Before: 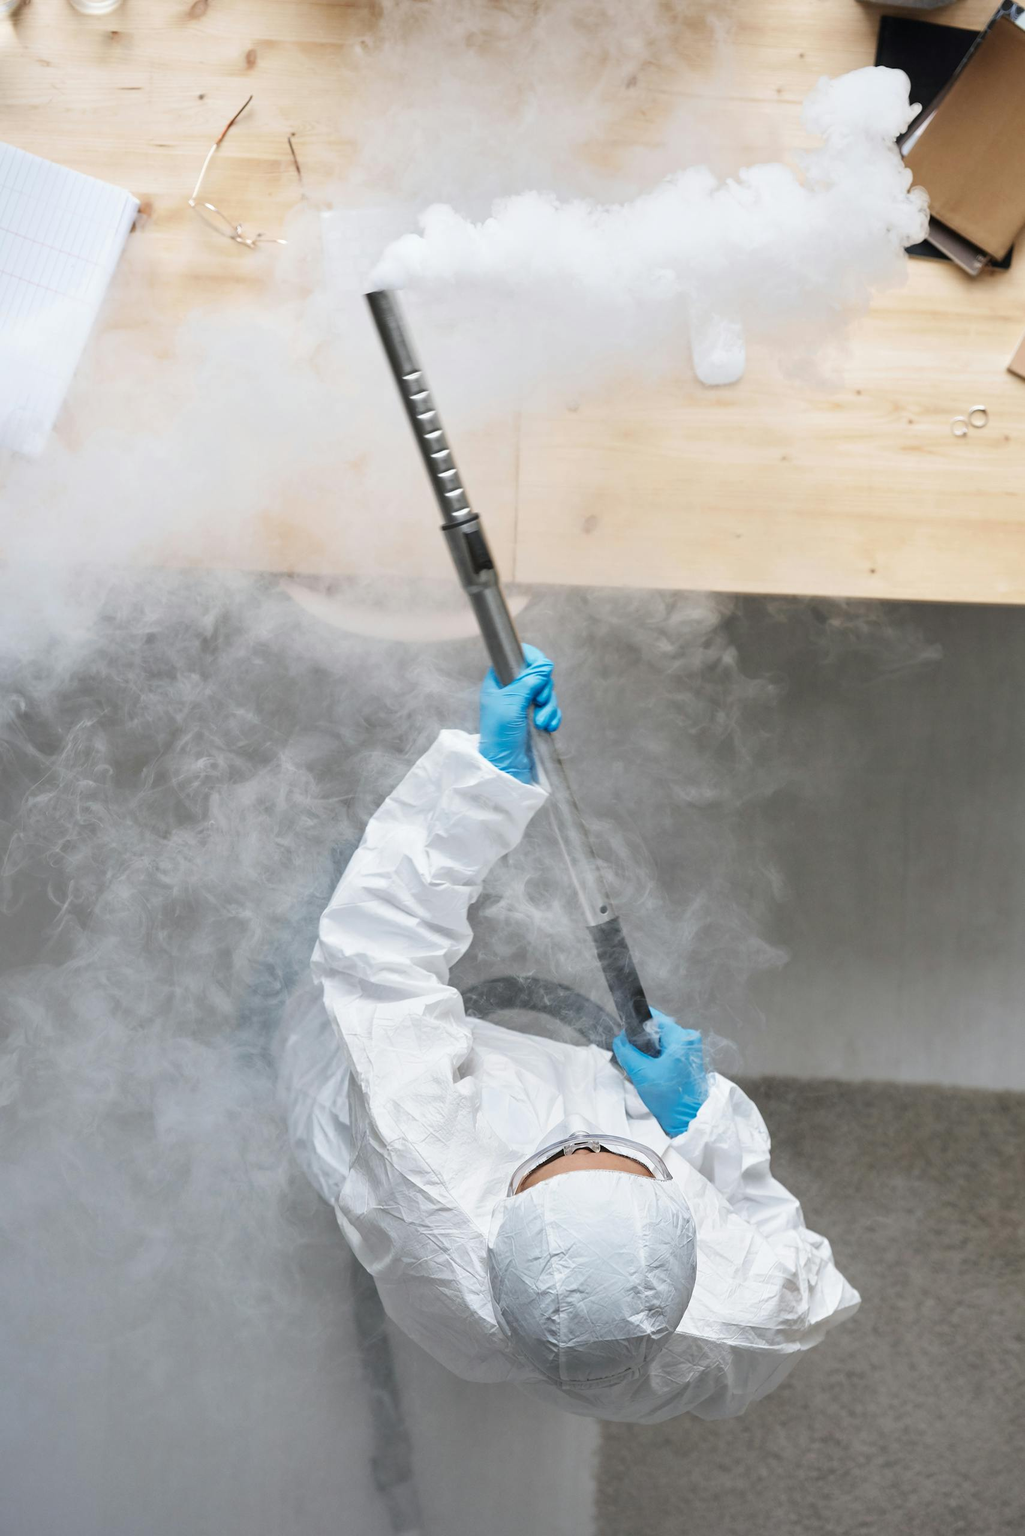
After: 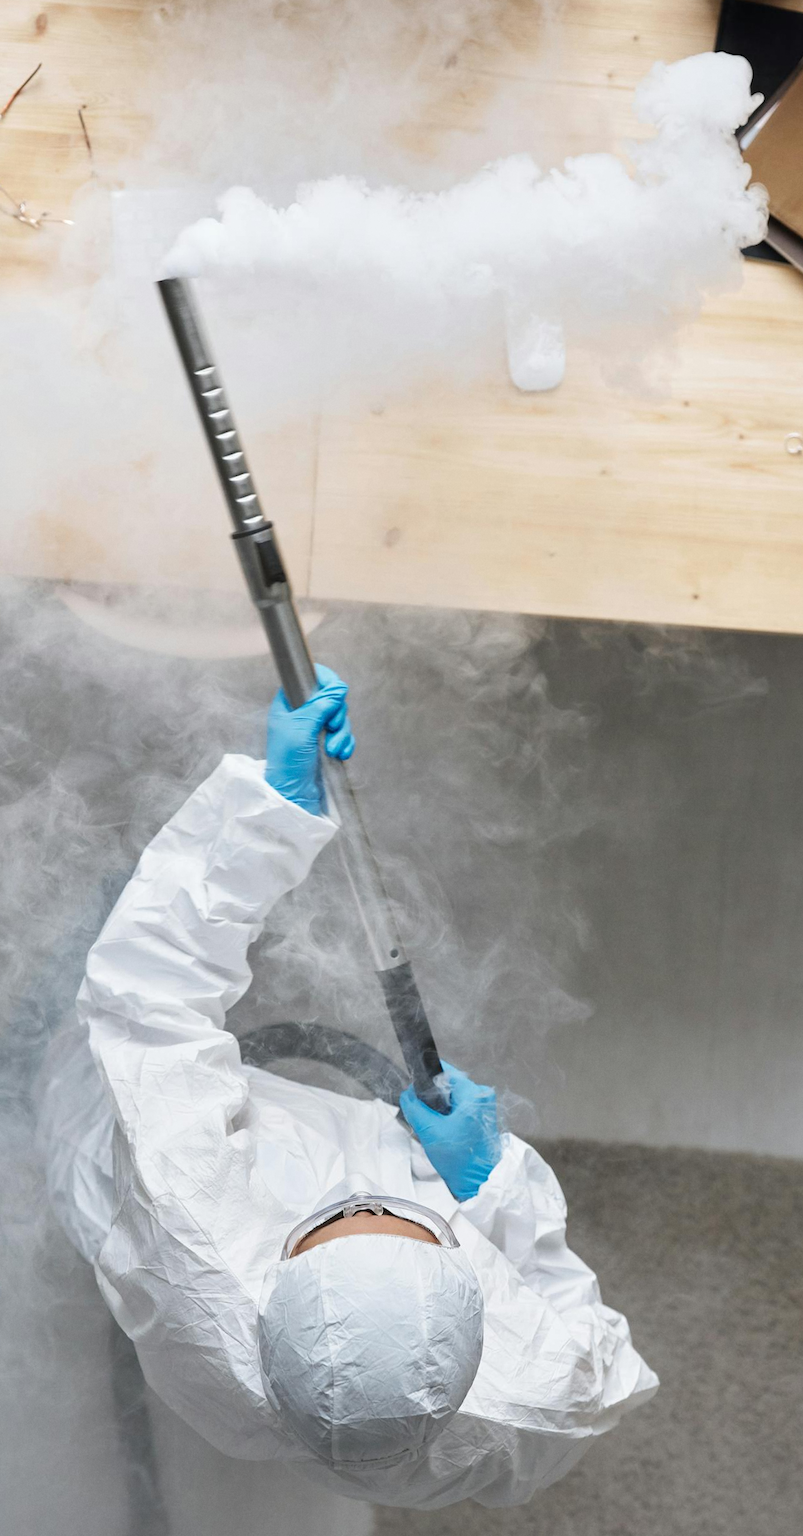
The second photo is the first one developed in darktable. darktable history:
rotate and perspective: rotation 1.72°, automatic cropping off
crop and rotate: left 24.034%, top 2.838%, right 6.406%, bottom 6.299%
grain: coarseness 14.57 ISO, strength 8.8%
